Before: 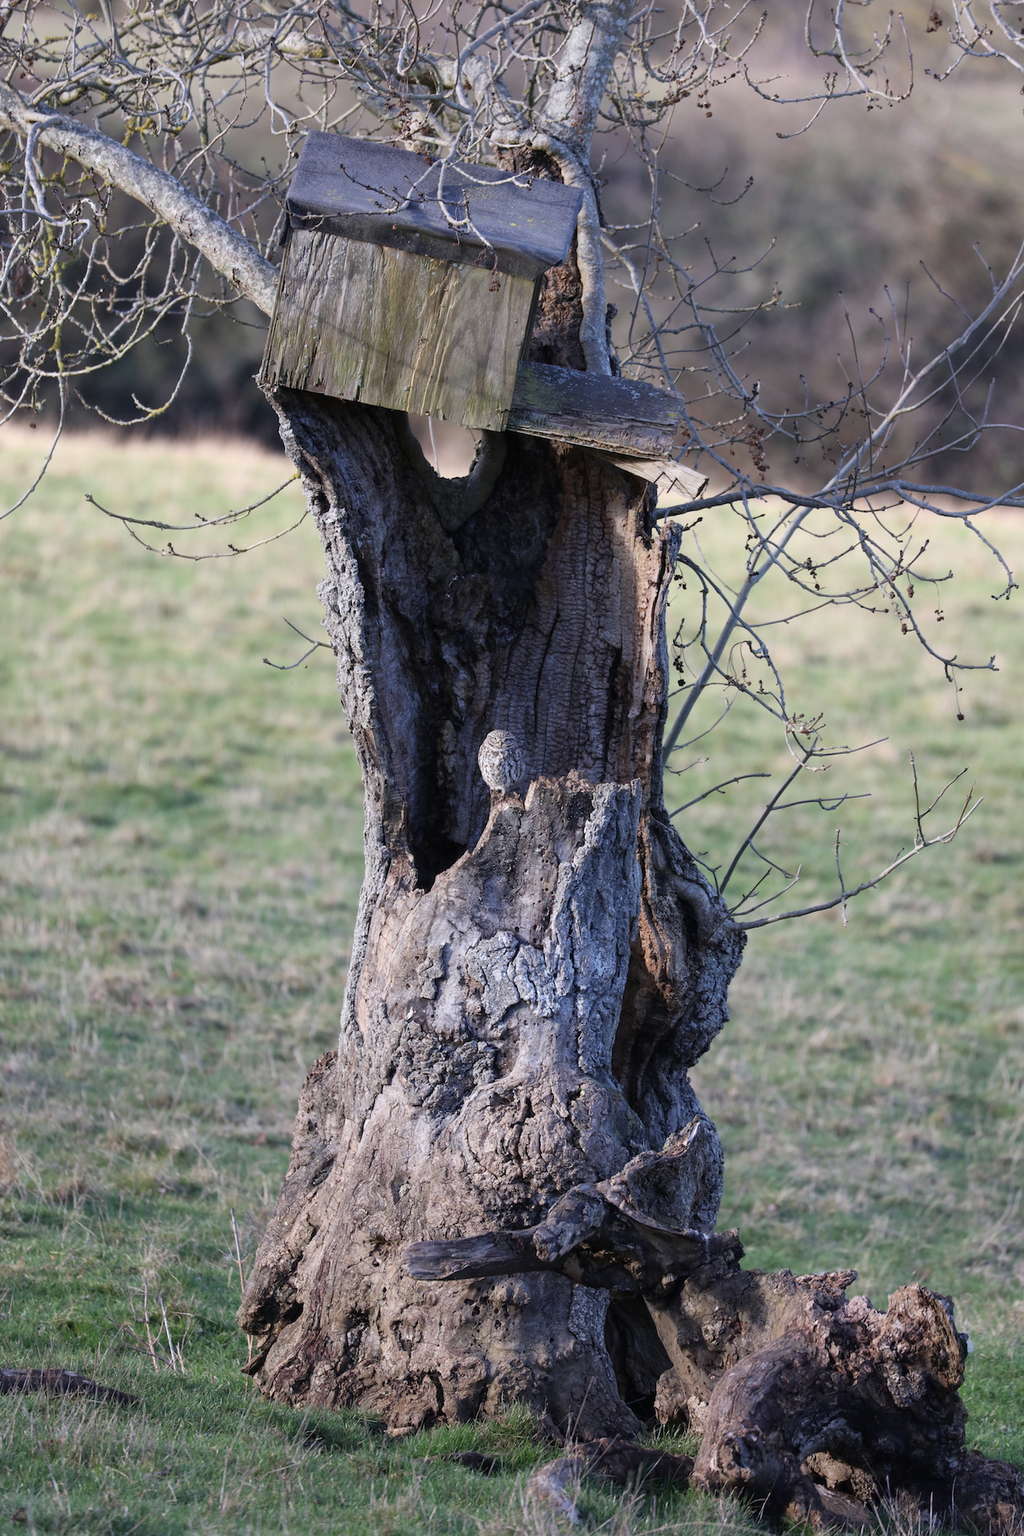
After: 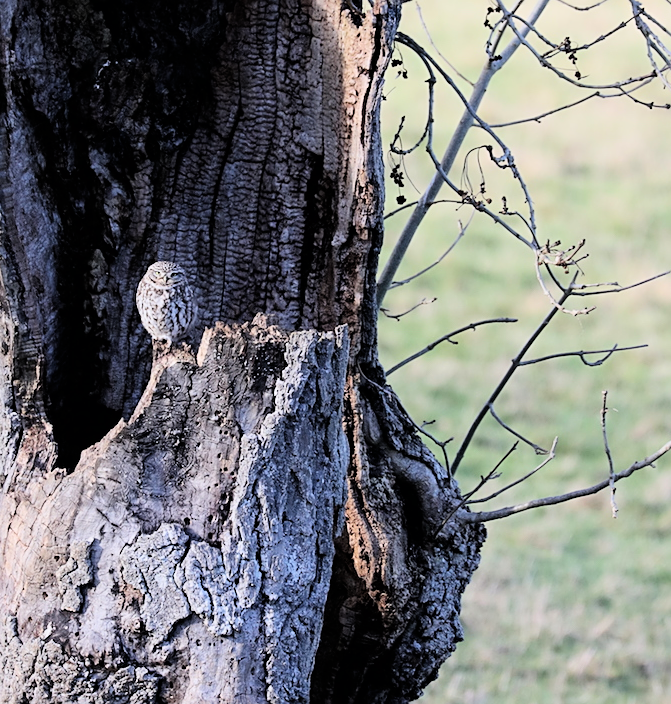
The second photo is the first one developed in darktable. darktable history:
exposure: exposure 0.563 EV, compensate highlight preservation false
crop: left 36.532%, top 34.468%, right 13.098%, bottom 30.316%
sharpen: on, module defaults
filmic rgb: black relative exposure -5.02 EV, white relative exposure 3.96 EV, hardness 2.89, contrast 1.3, color science v6 (2022)
